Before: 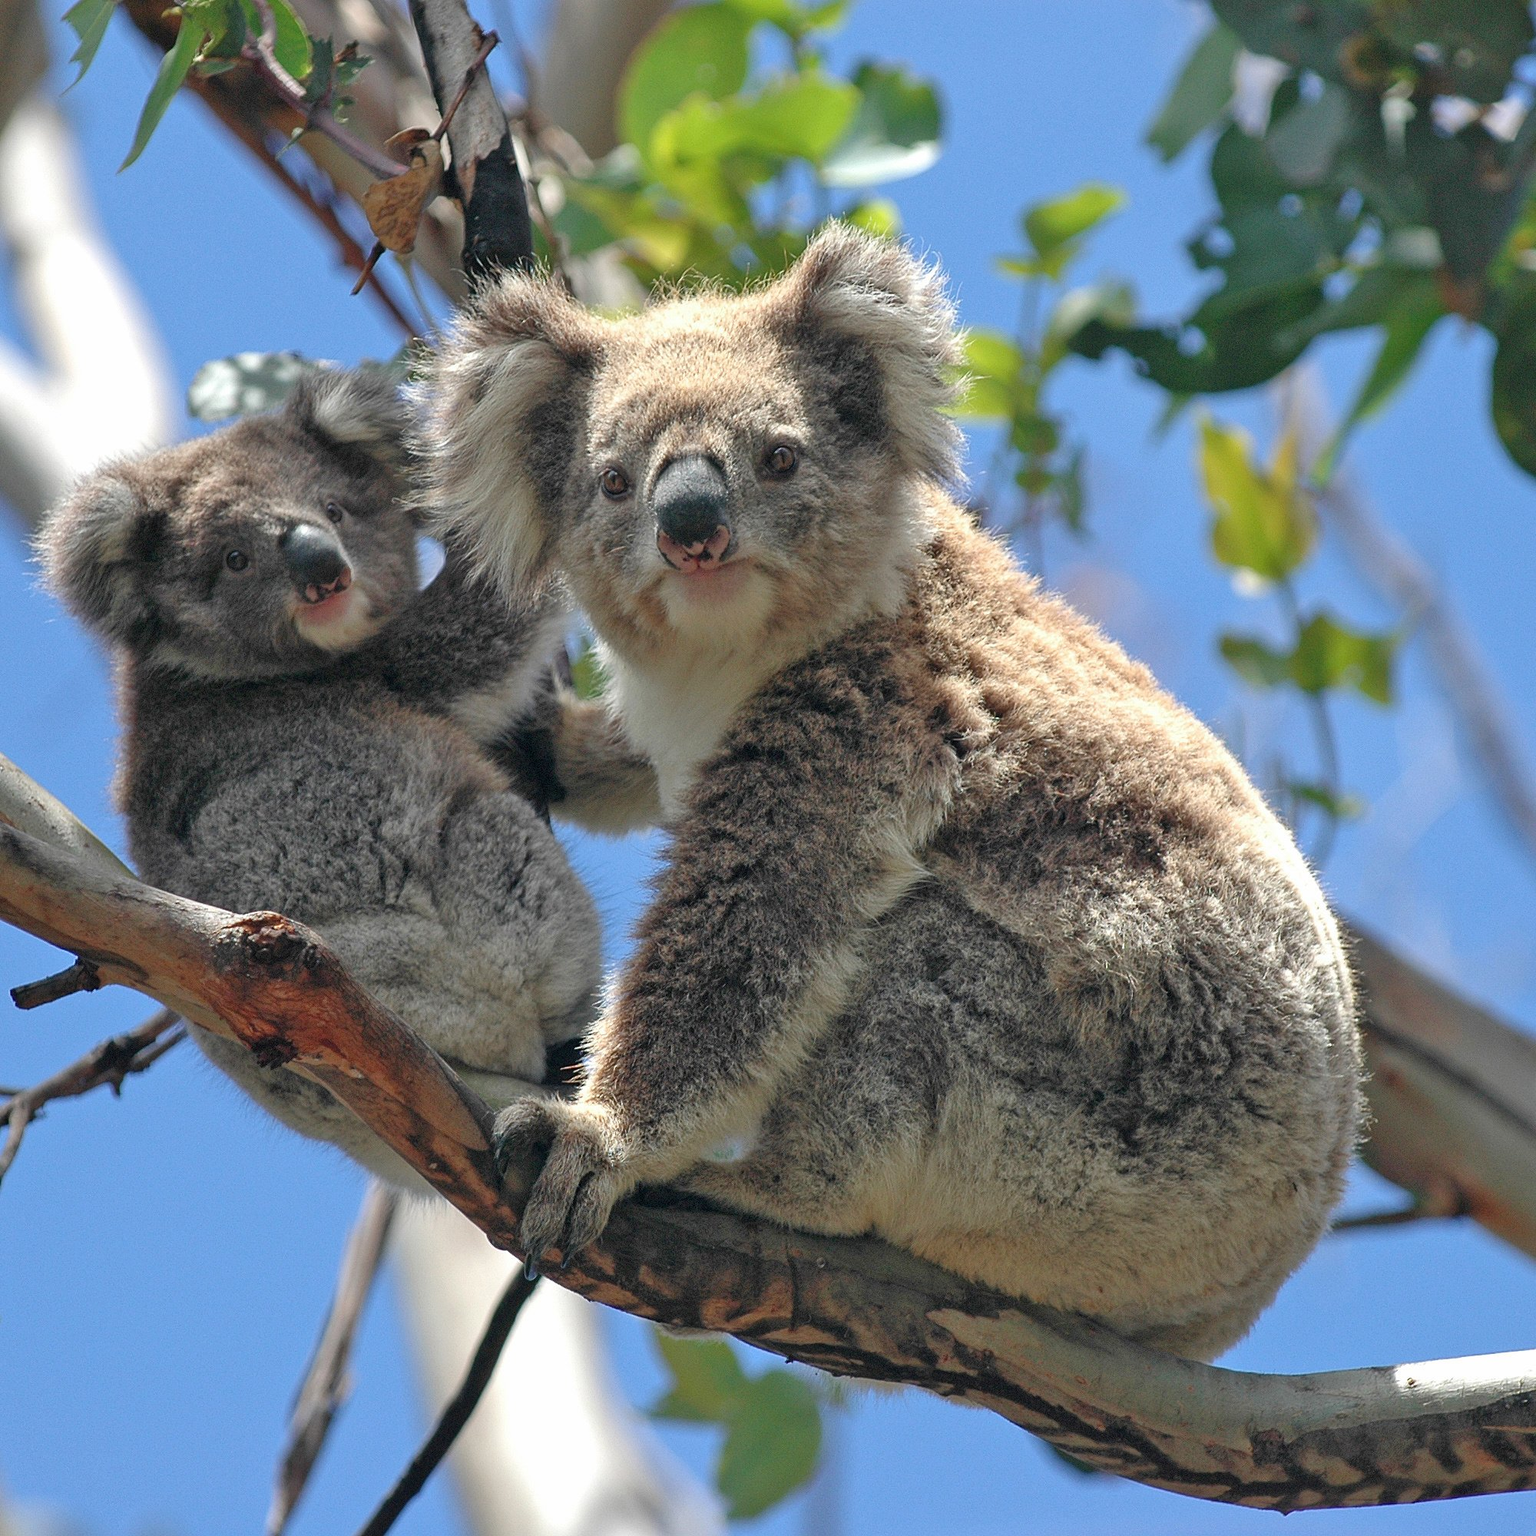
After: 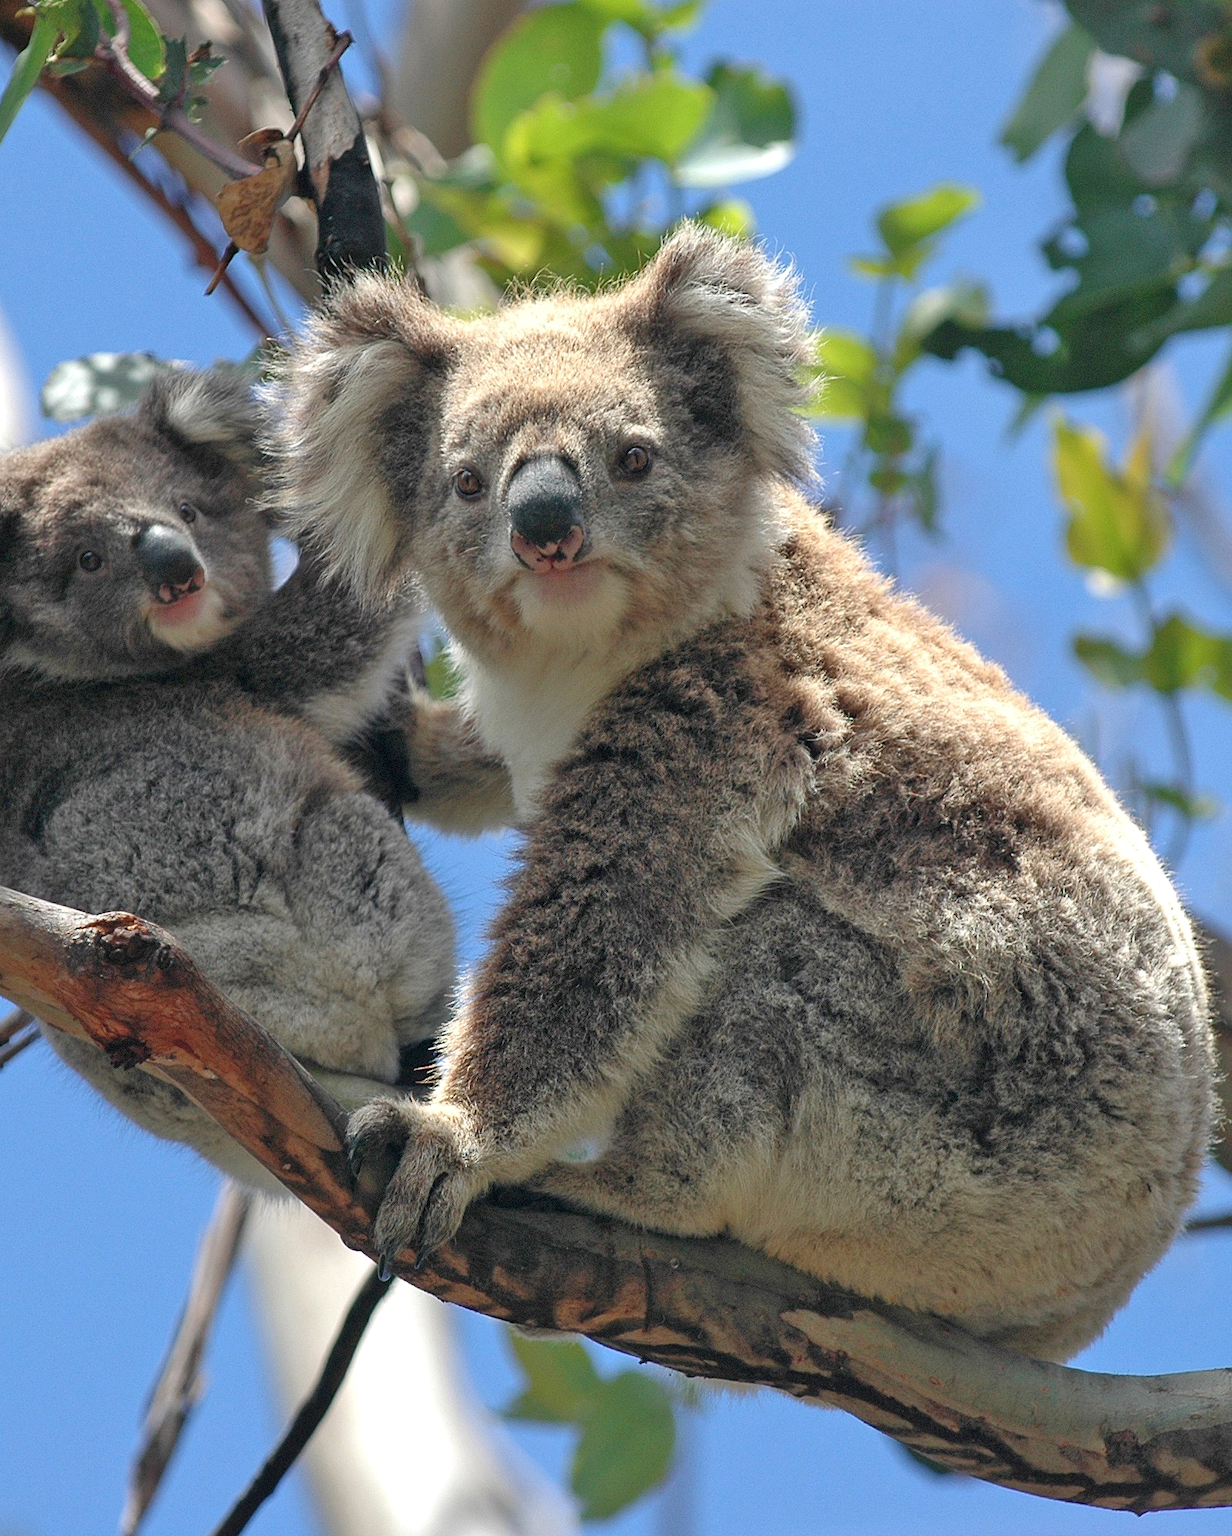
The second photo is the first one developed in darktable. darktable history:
crop and rotate: left 9.597%, right 10.195%
levels: levels [0, 0.492, 0.984]
